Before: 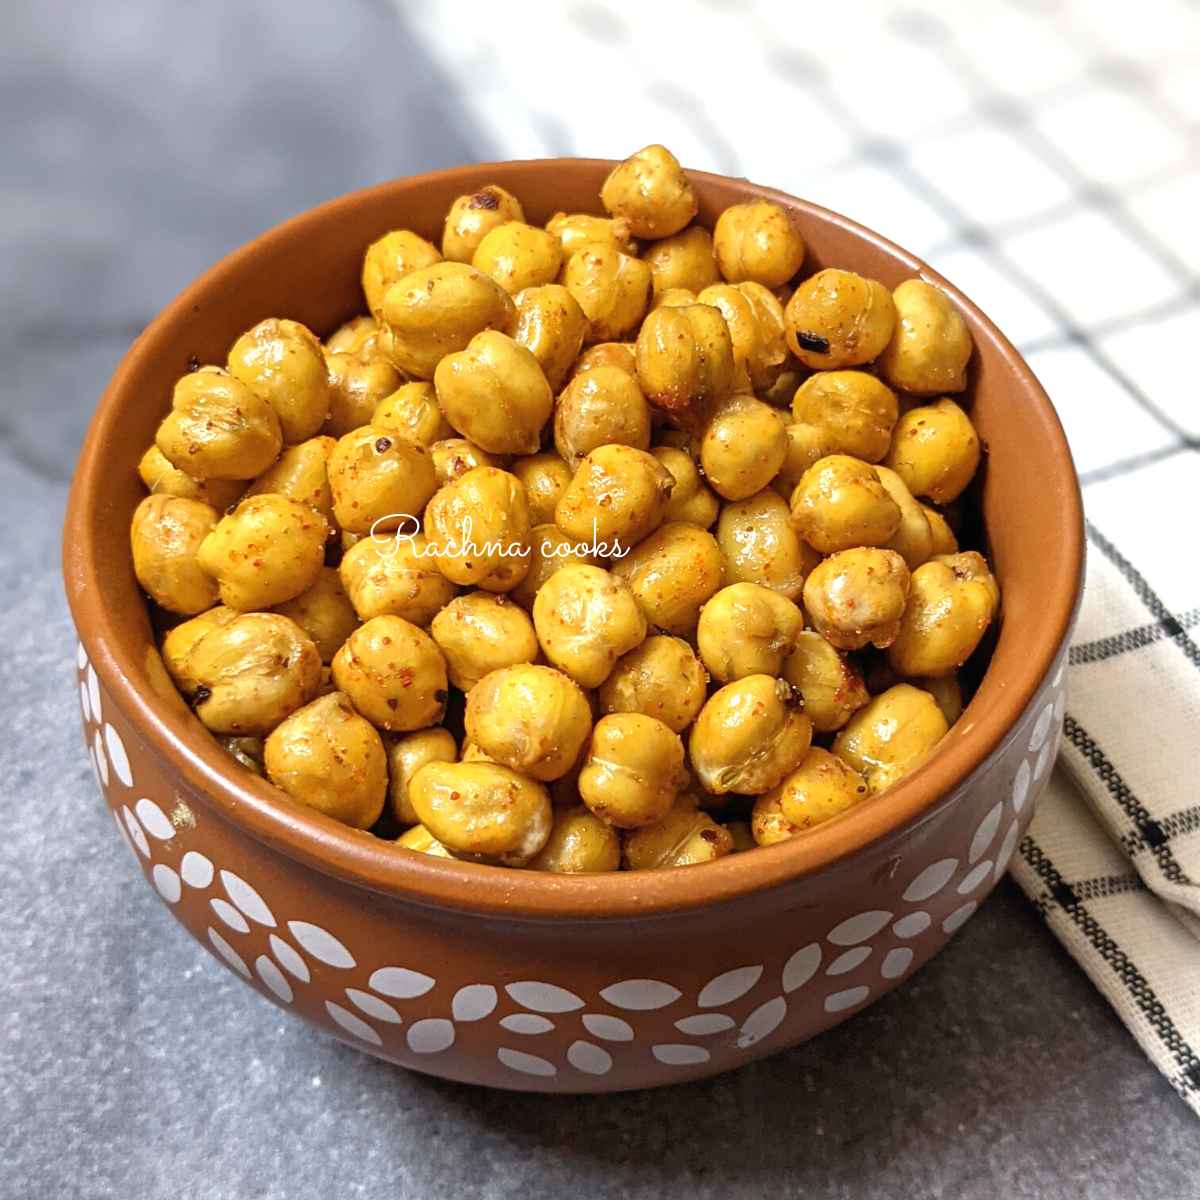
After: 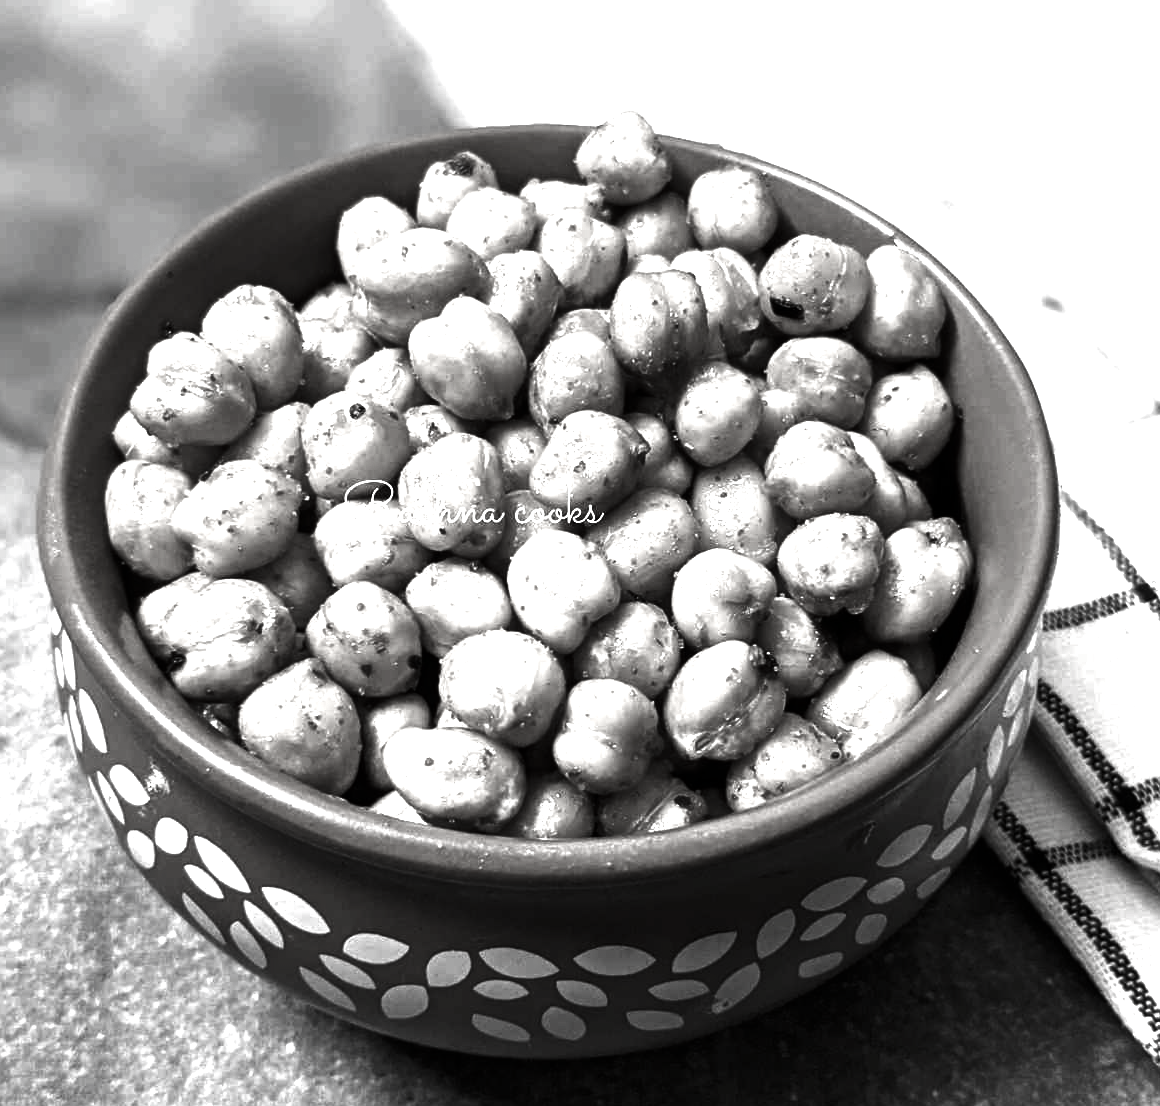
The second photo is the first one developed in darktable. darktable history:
crop: left 2.208%, top 2.866%, right 1.094%, bottom 4.933%
contrast brightness saturation: contrast -0.039, brightness -0.596, saturation -0.98
exposure: black level correction 0, exposure 1 EV, compensate exposure bias true, compensate highlight preservation false
color calibration: illuminant same as pipeline (D50), adaptation none (bypass), x 0.332, y 0.334, temperature 5010.51 K
